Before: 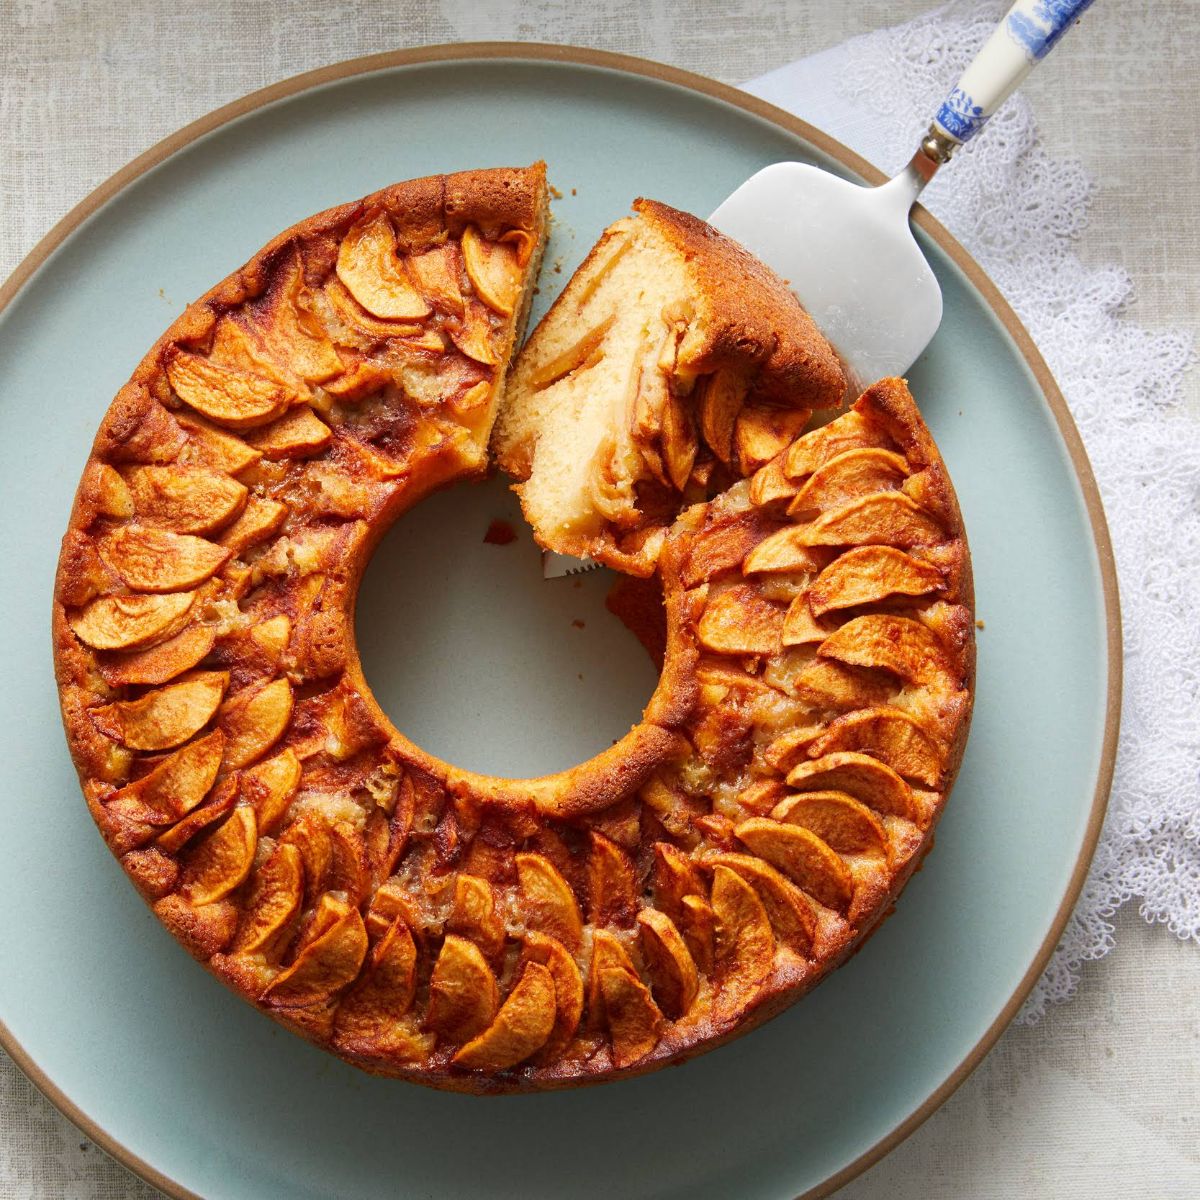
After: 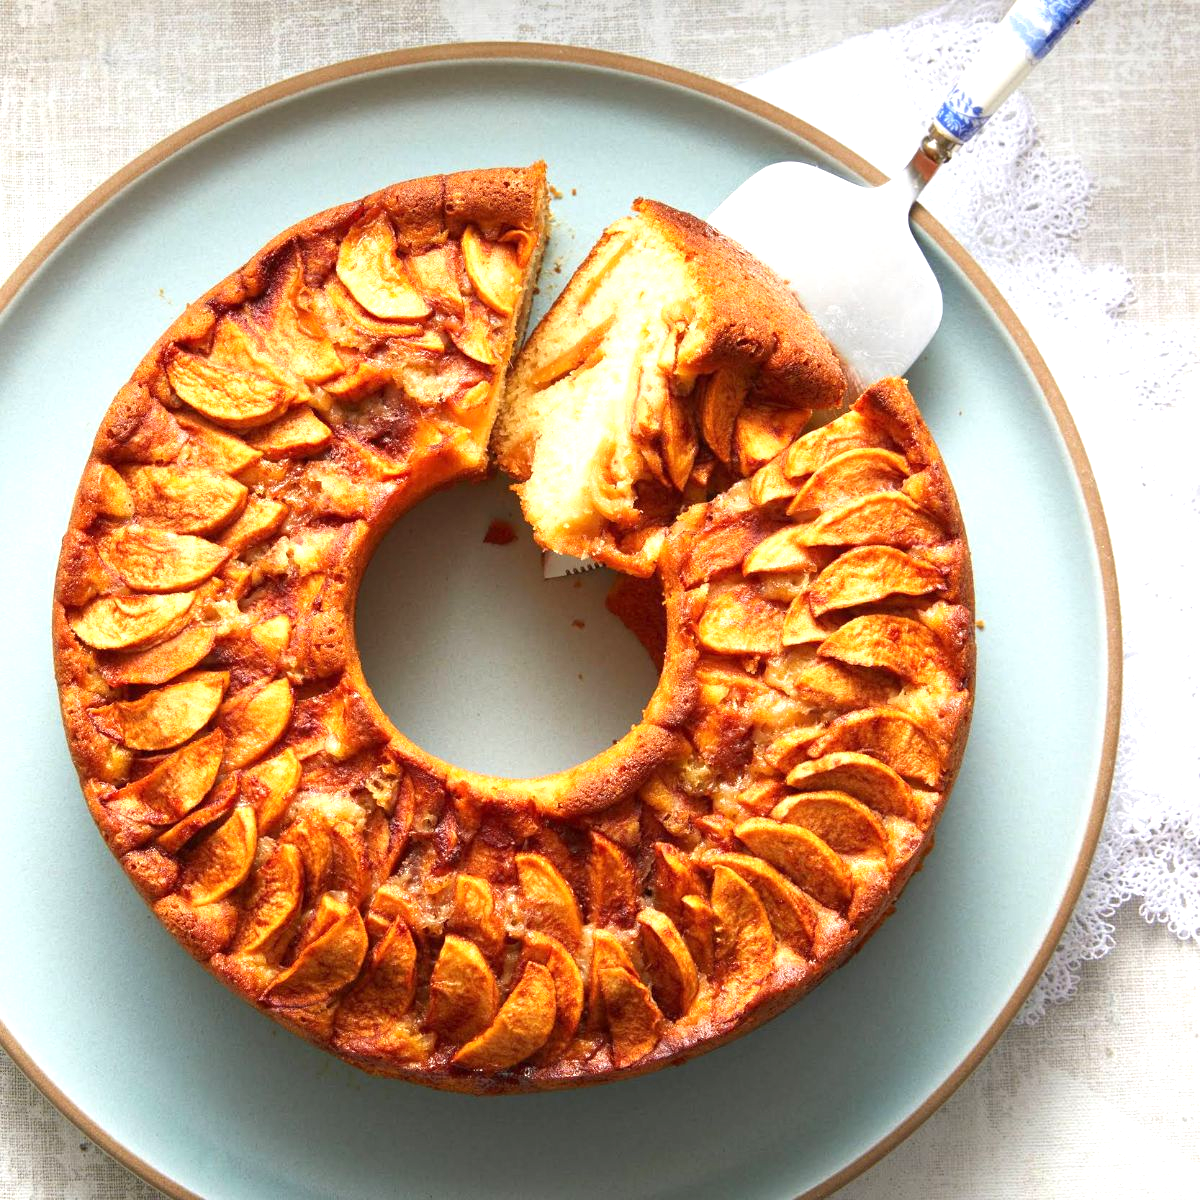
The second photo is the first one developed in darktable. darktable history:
exposure: exposure 0.782 EV, compensate highlight preservation false
